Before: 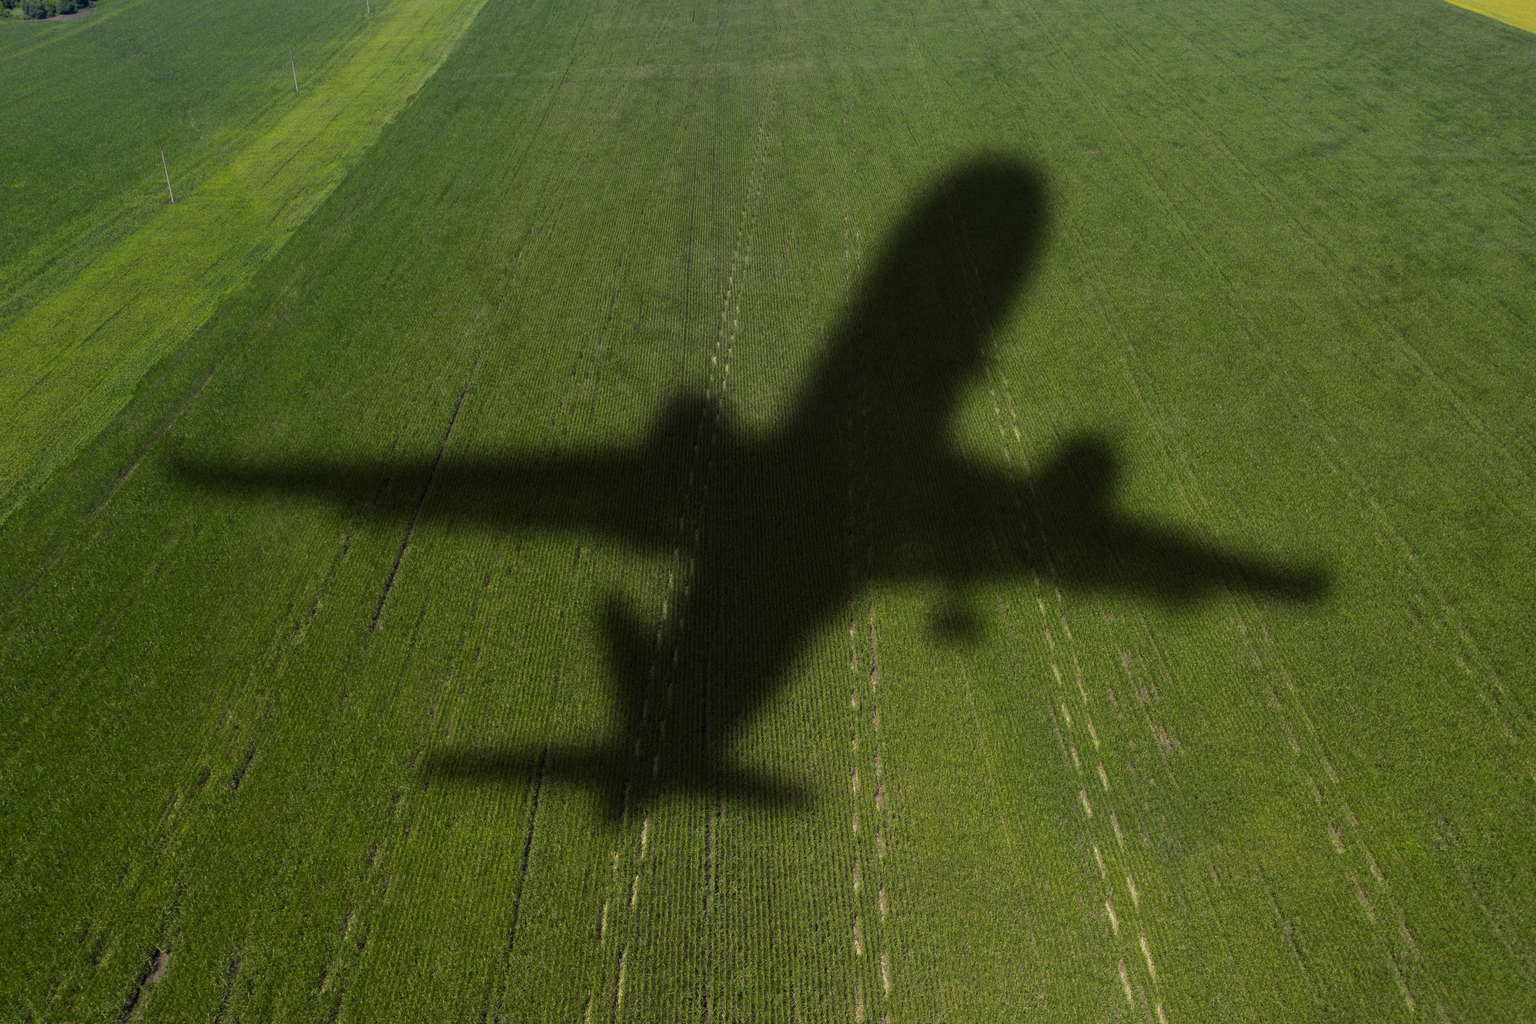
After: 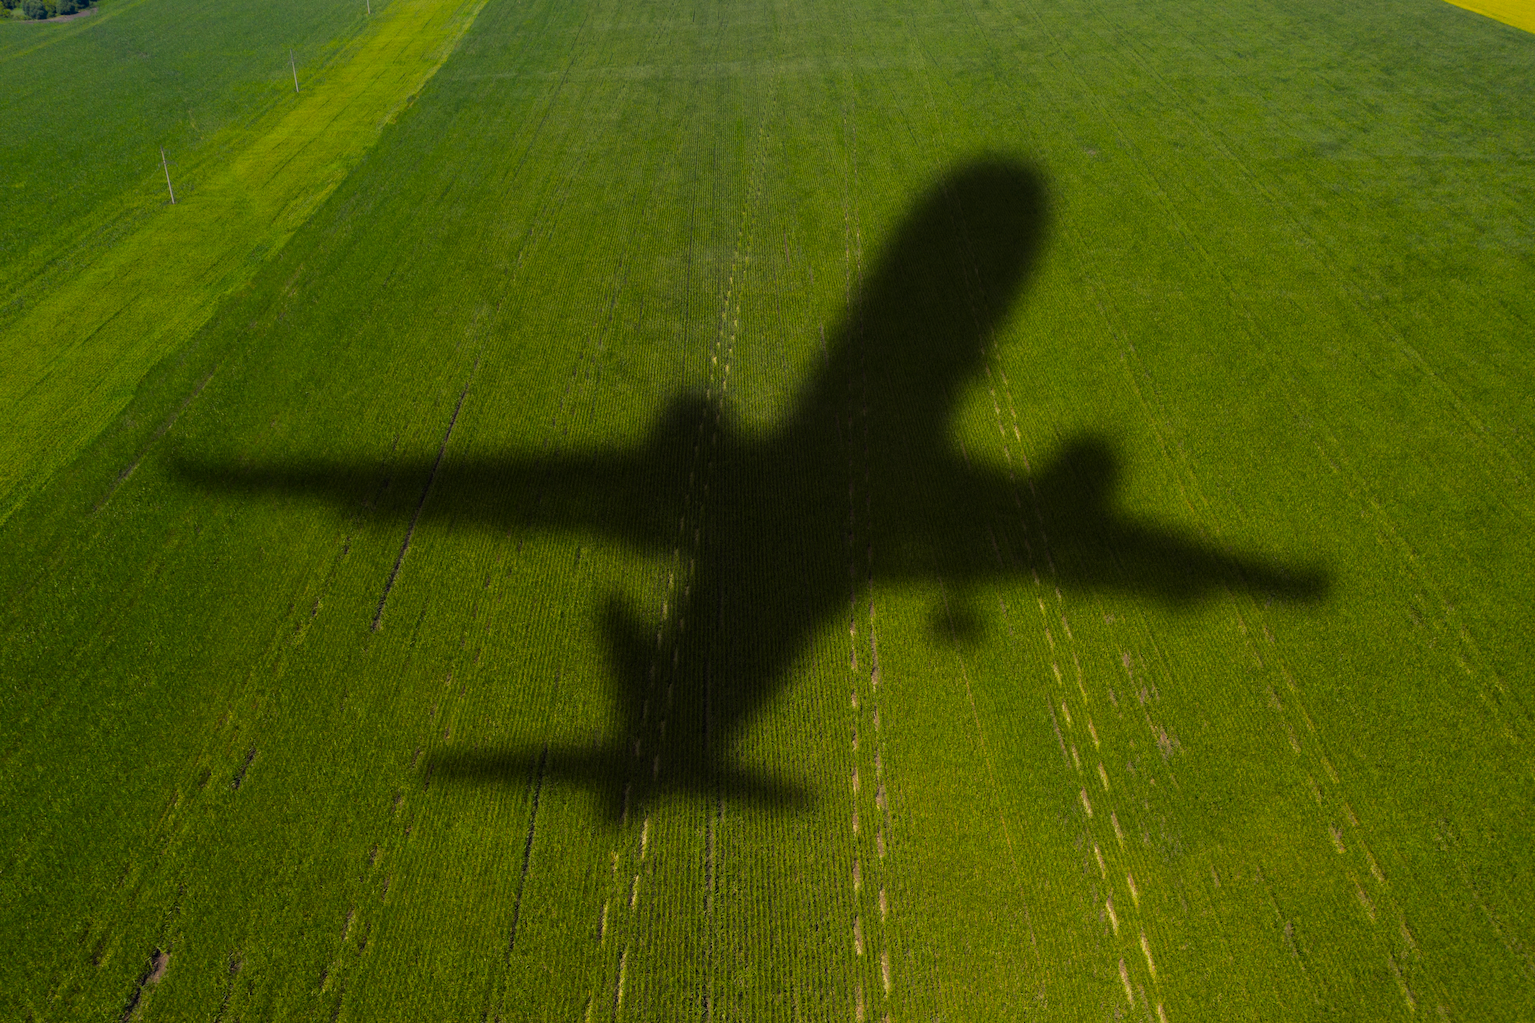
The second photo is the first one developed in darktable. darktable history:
color balance rgb: highlights gain › chroma 3.022%, highlights gain › hue 77.13°, perceptual saturation grading › global saturation 30.481%, global vibrance 20%
